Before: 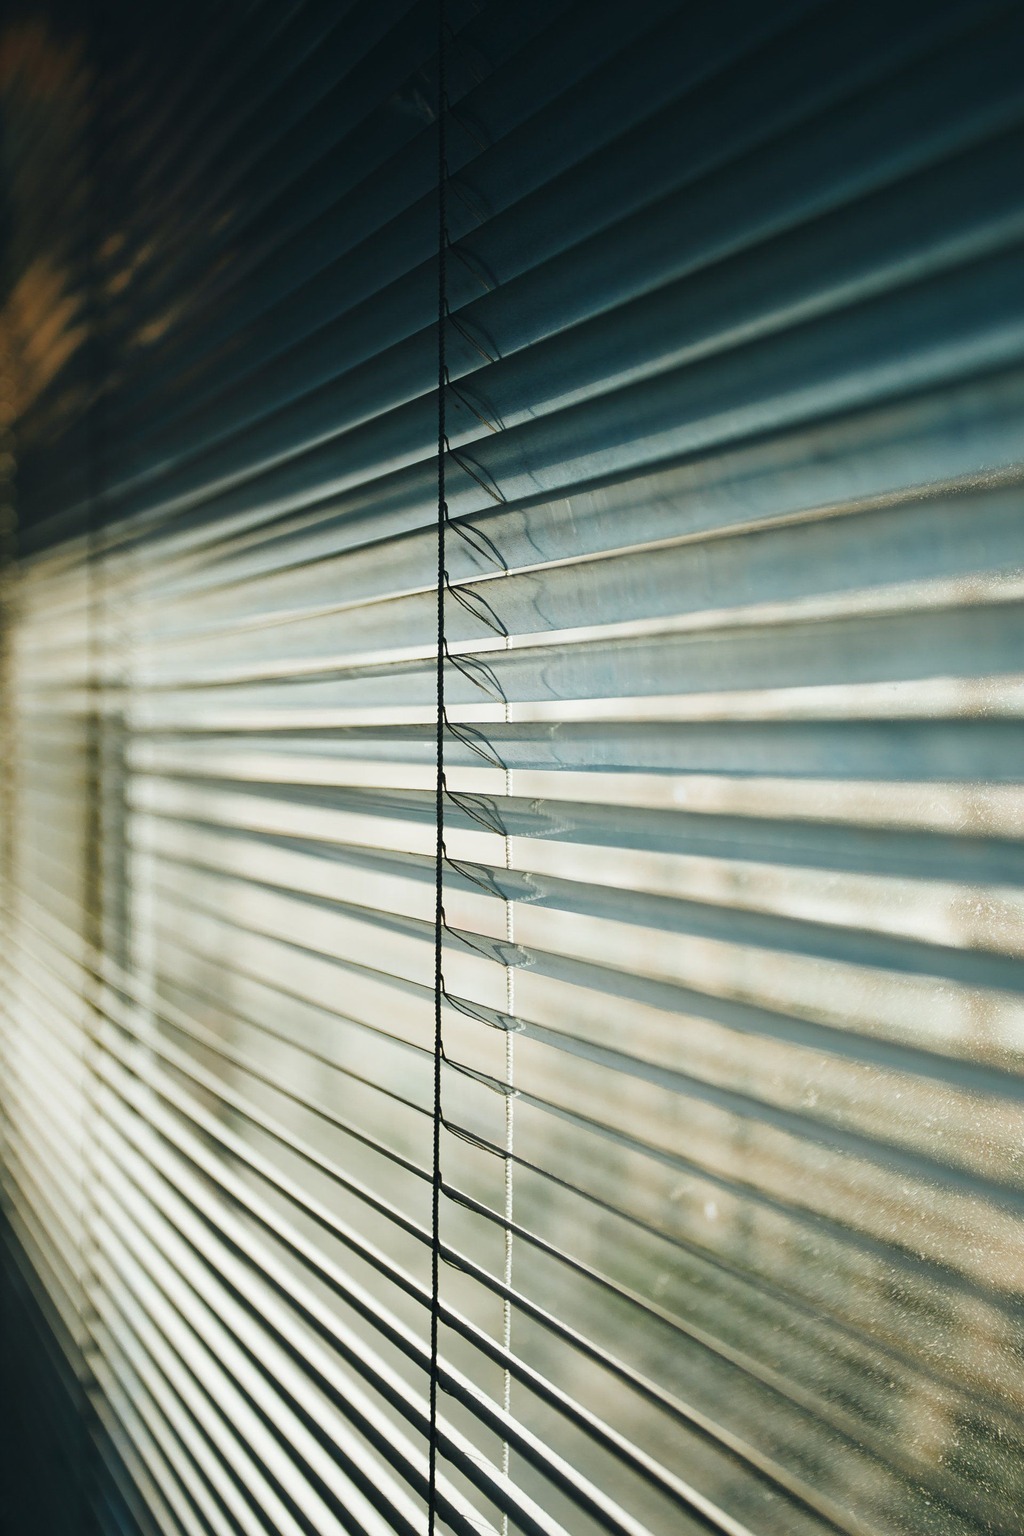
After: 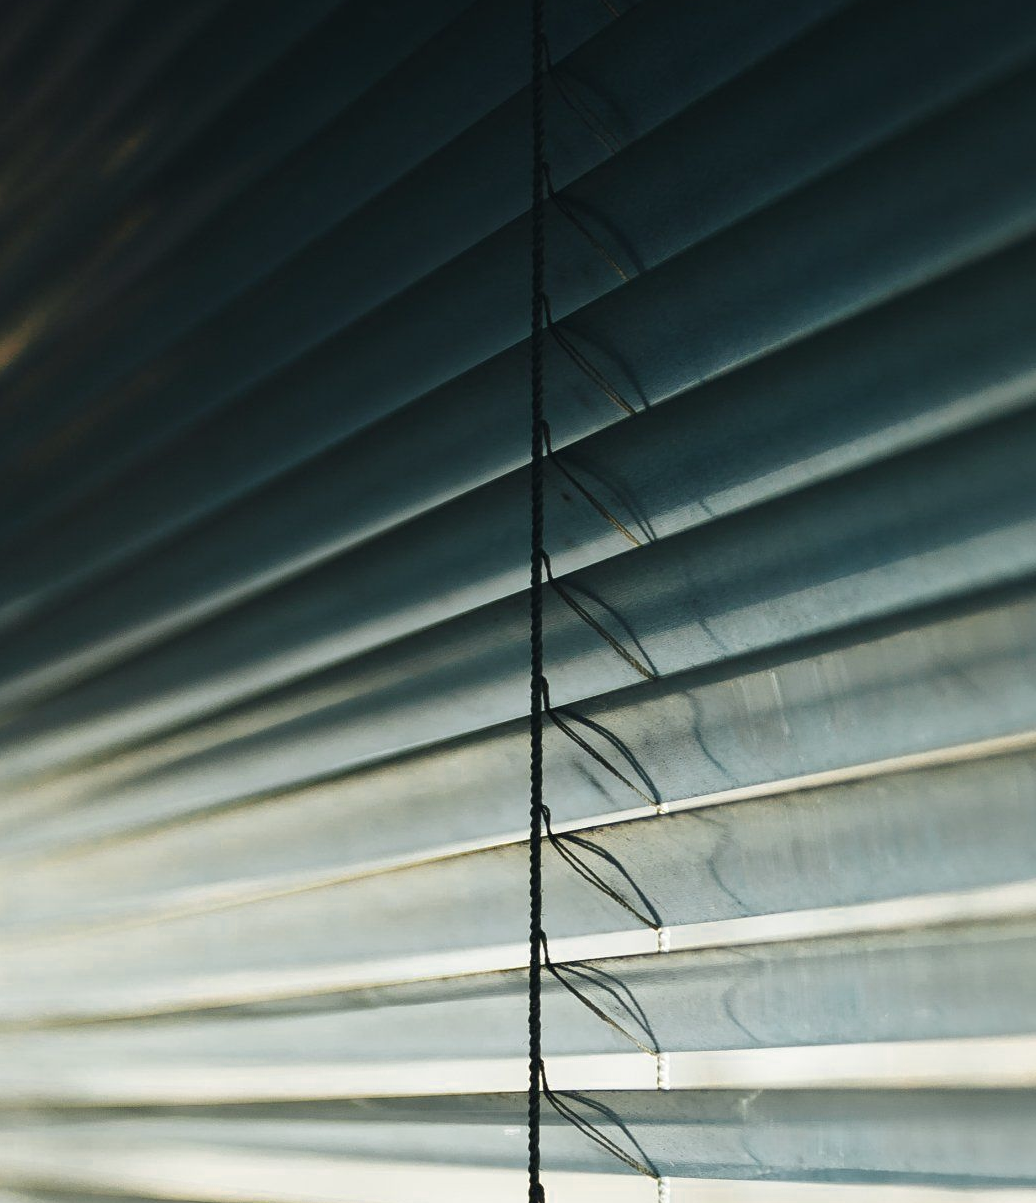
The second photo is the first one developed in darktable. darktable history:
color zones: curves: ch0 [(0.018, 0.548) (0.224, 0.64) (0.425, 0.447) (0.675, 0.575) (0.732, 0.579)]; ch1 [(0.066, 0.487) (0.25, 0.5) (0.404, 0.43) (0.75, 0.421) (0.956, 0.421)]; ch2 [(0.044, 0.561) (0.215, 0.465) (0.399, 0.544) (0.465, 0.548) (0.614, 0.447) (0.724, 0.43) (0.882, 0.623) (0.956, 0.632)]
crop: left 15.17%, top 9.212%, right 30.836%, bottom 49.007%
